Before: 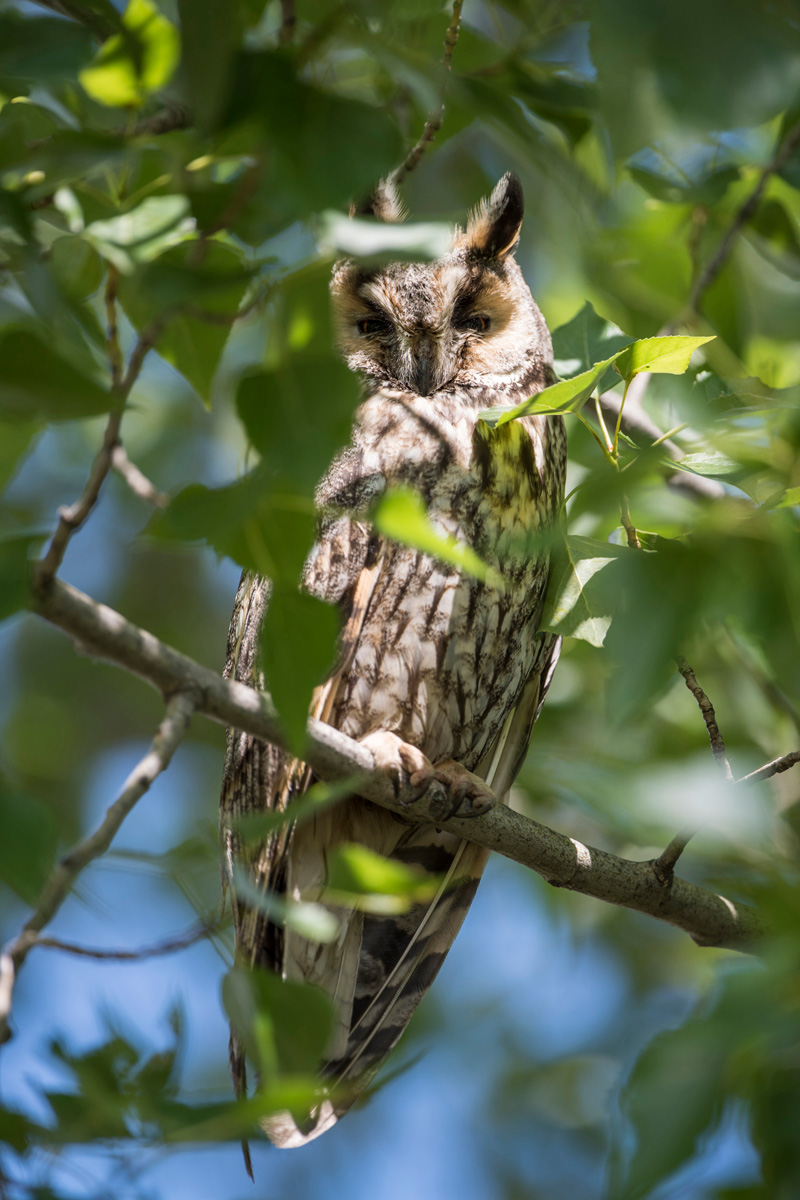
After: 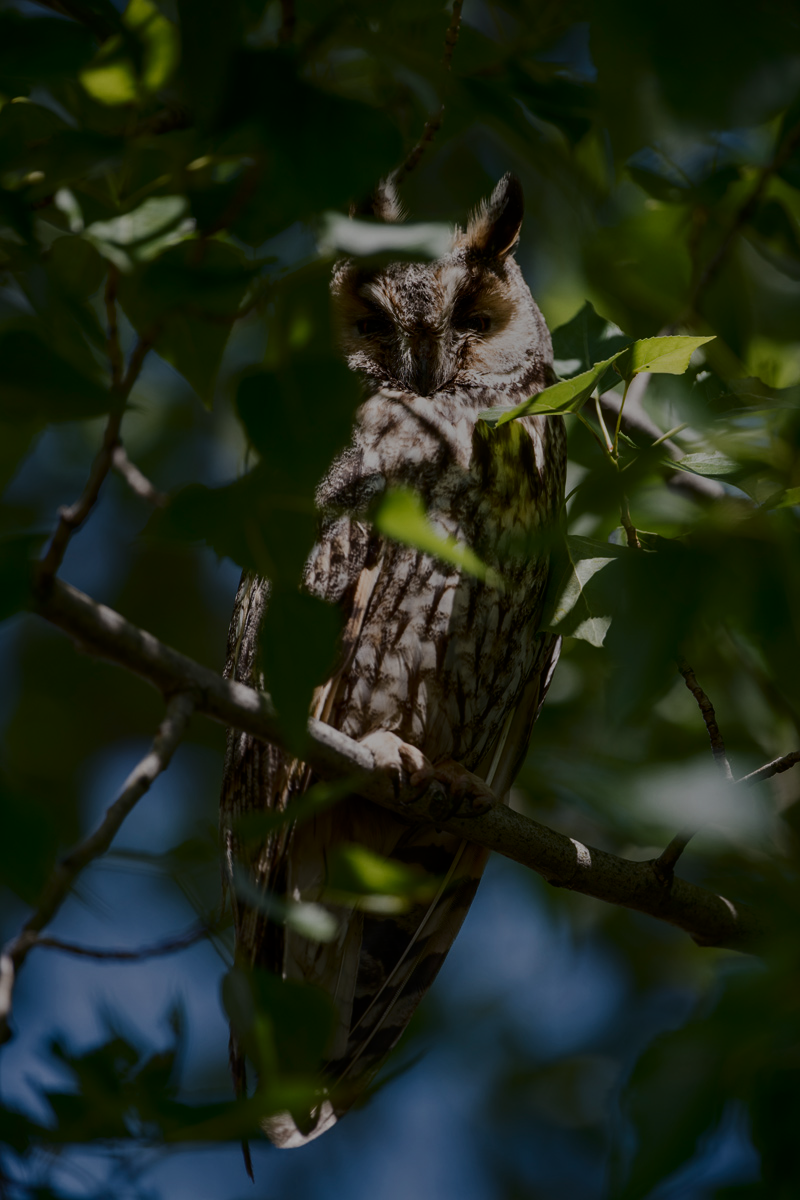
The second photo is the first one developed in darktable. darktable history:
tone equalizer: -8 EV -1.97 EV, -7 EV -1.97 EV, -6 EV -1.96 EV, -5 EV -1.96 EV, -4 EV -1.97 EV, -3 EV -1.97 EV, -2 EV -1.97 EV, -1 EV -1.62 EV, +0 EV -2 EV
contrast brightness saturation: contrast 0.289
